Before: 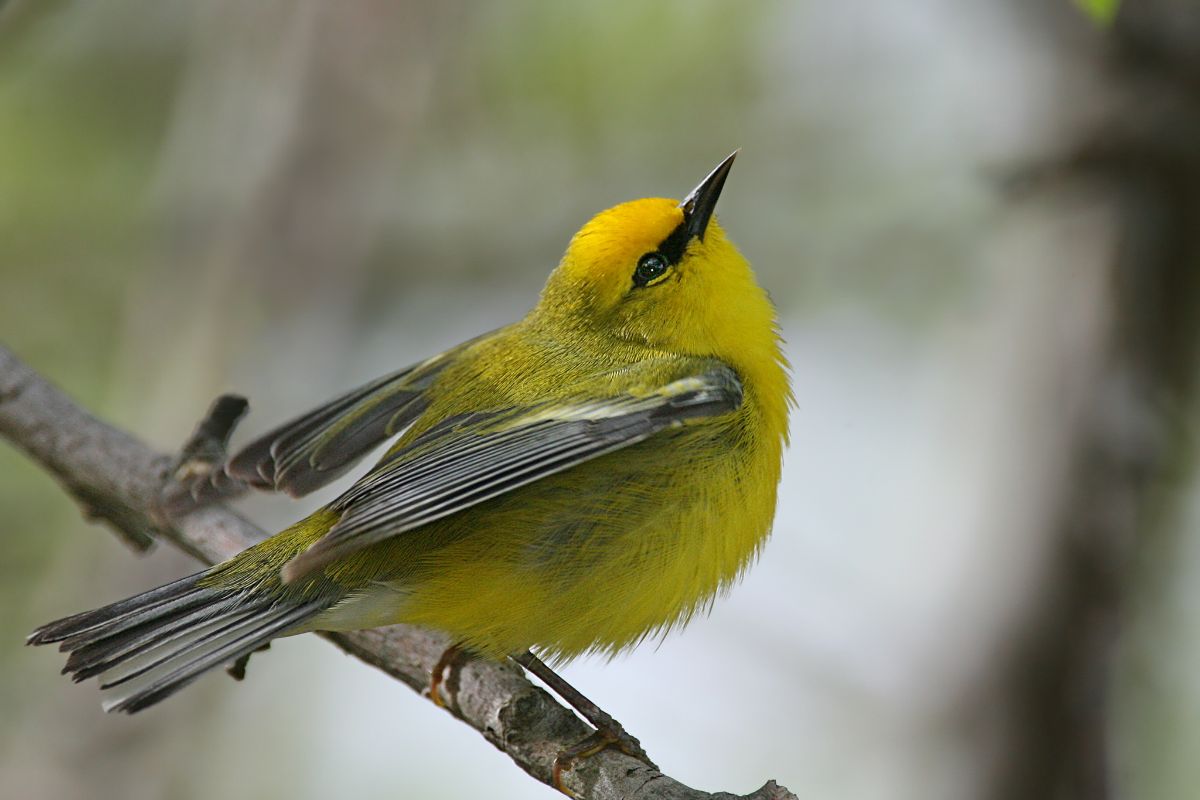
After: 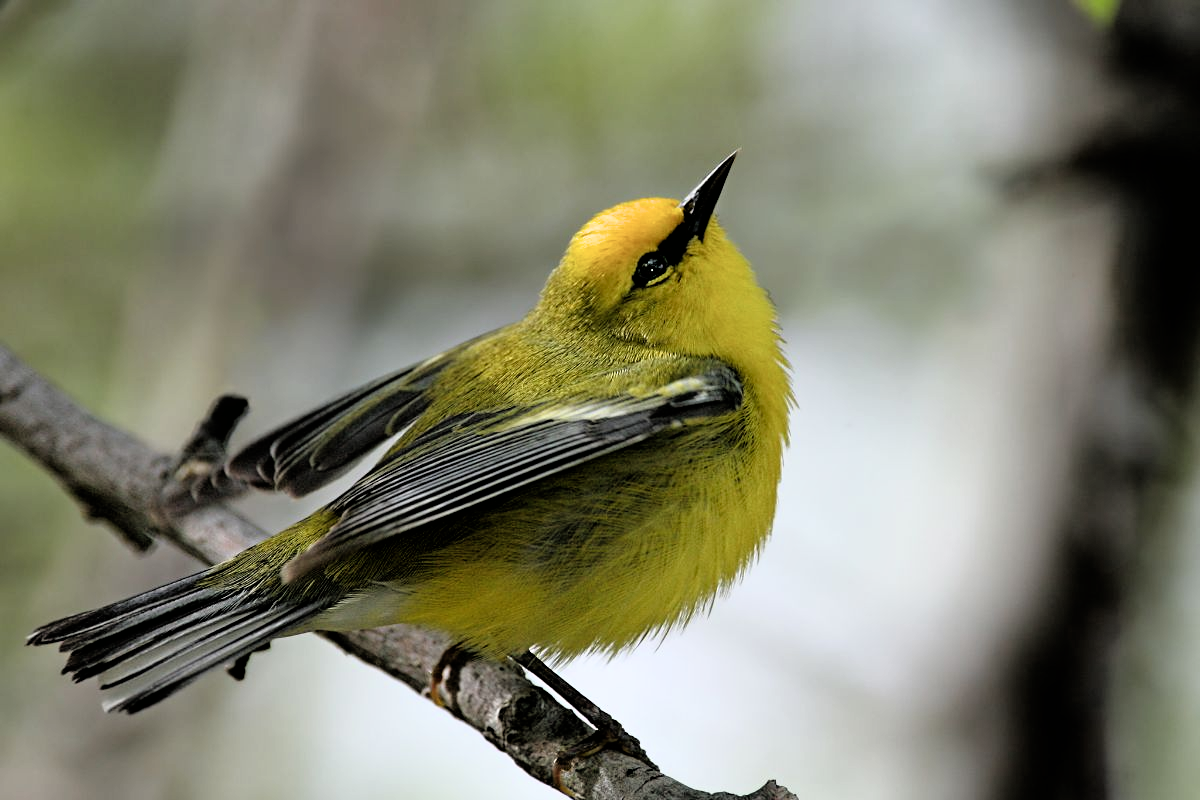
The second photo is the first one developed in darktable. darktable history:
shadows and highlights: shadows 37.23, highlights -28.09, soften with gaussian
filmic rgb: black relative exposure -3.67 EV, white relative exposure 2.44 EV, threshold 5.96 EV, hardness 3.3, color science v6 (2022), enable highlight reconstruction true
